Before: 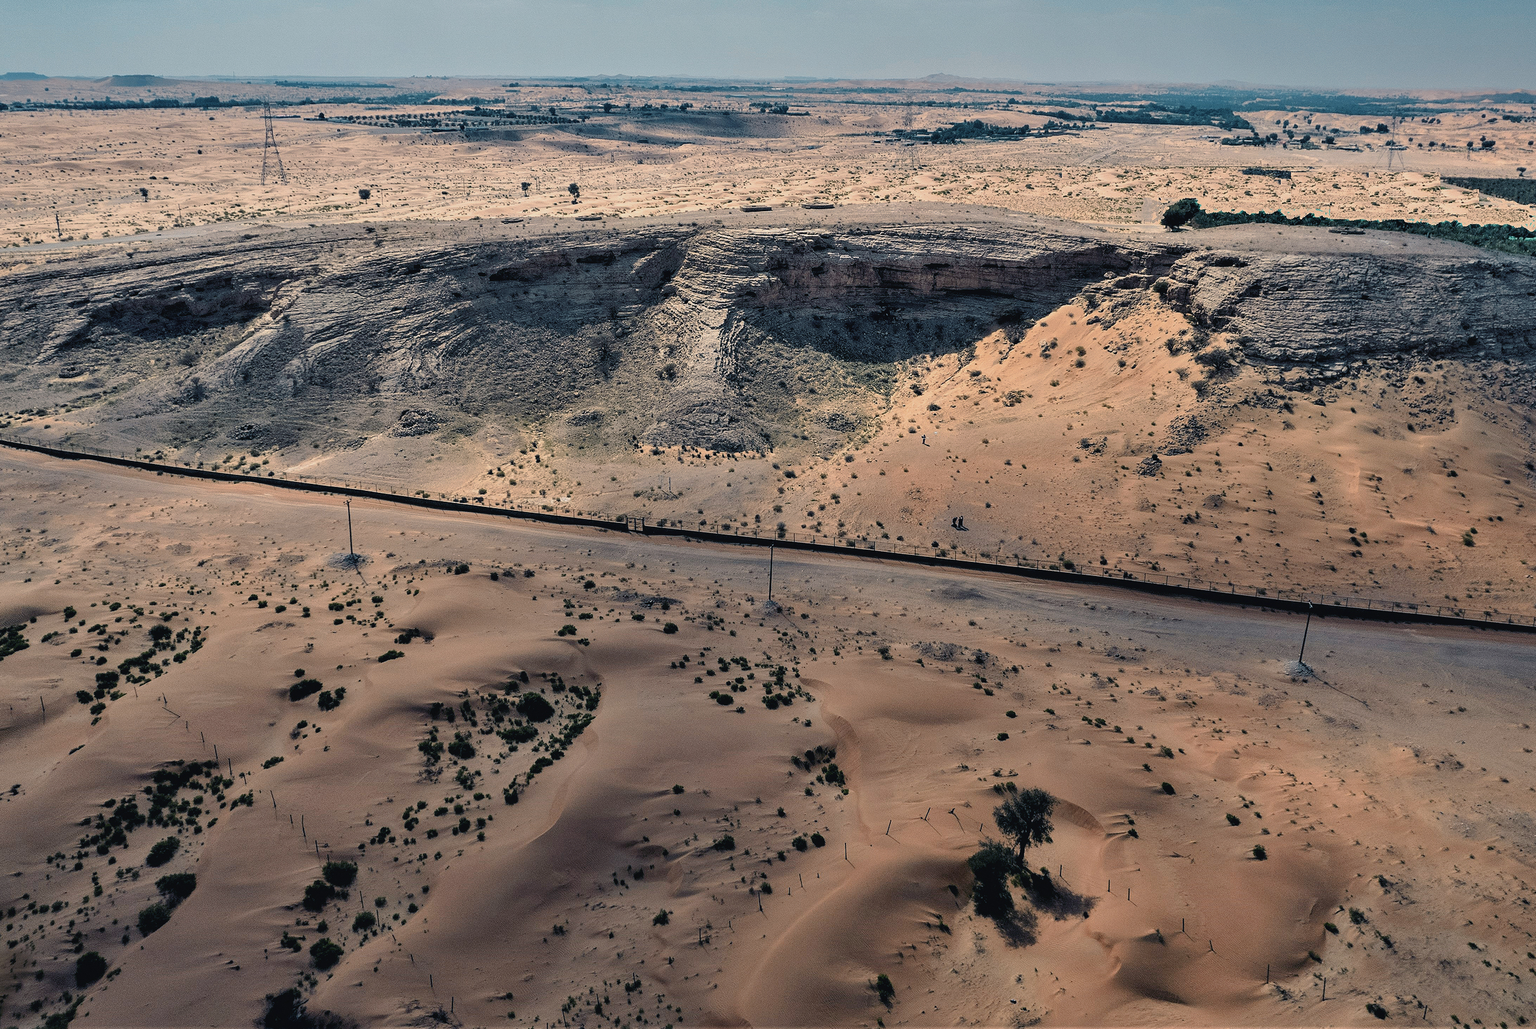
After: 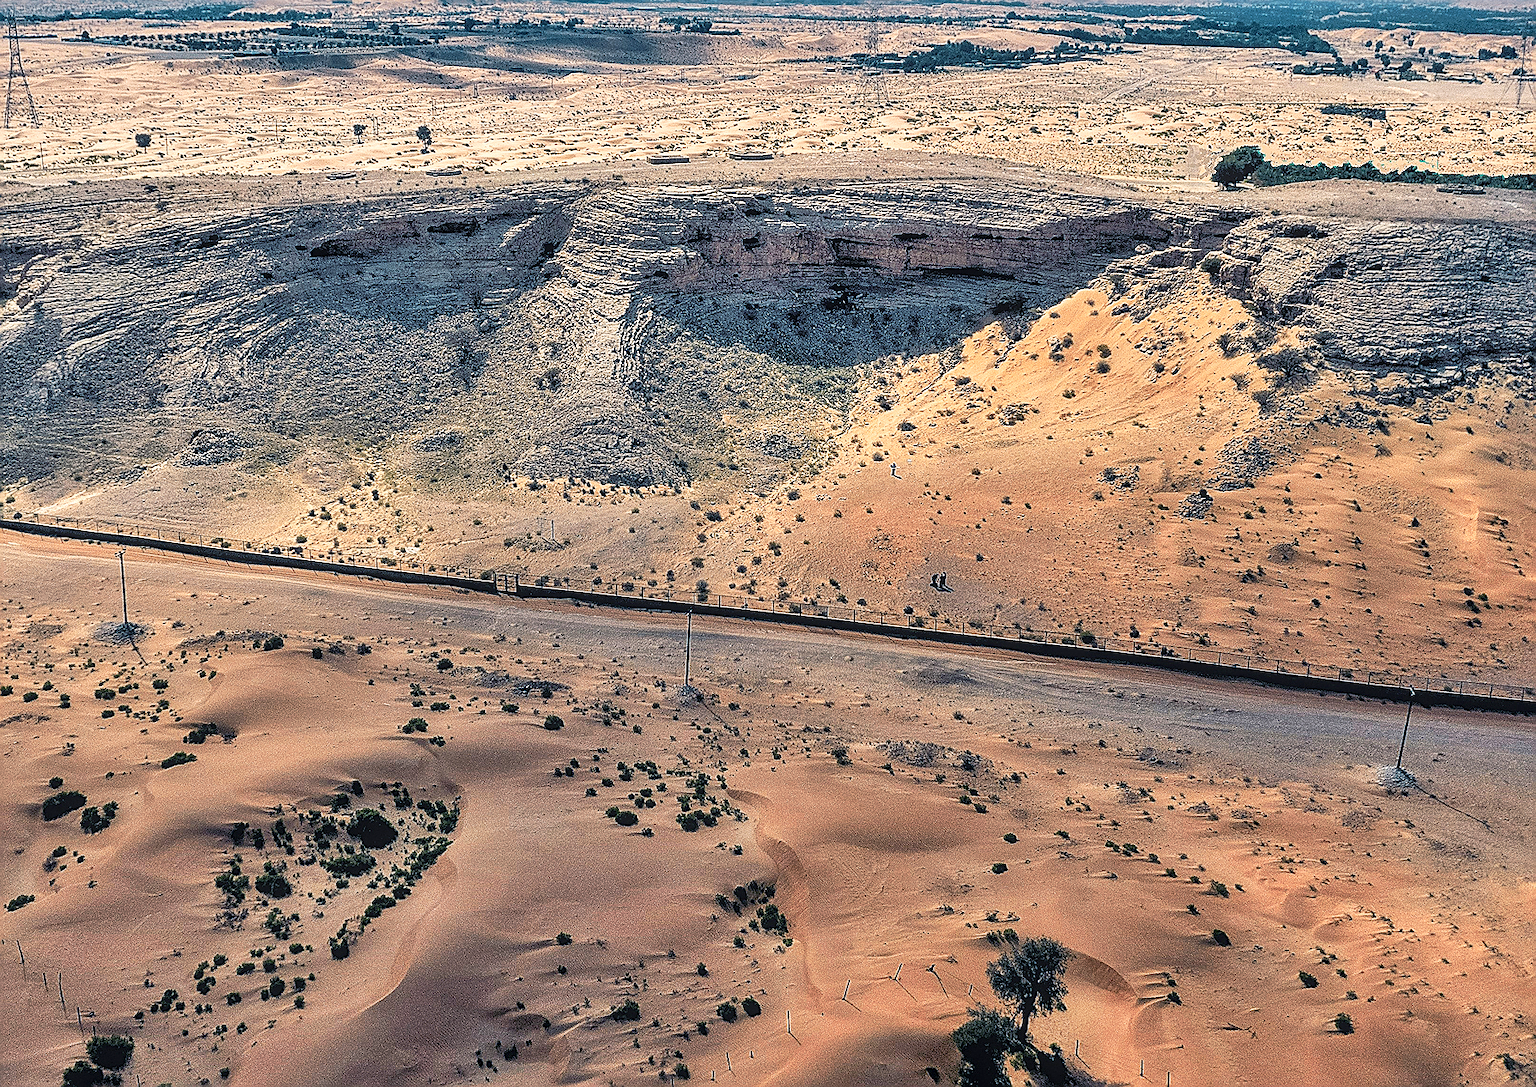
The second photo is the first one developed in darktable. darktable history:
exposure: exposure 0.203 EV, compensate highlight preservation false
sharpen: radius 1.355, amount 1.258, threshold 0.653
local contrast: on, module defaults
crop: left 16.81%, top 8.739%, right 8.609%, bottom 12.451%
base curve: curves: ch0 [(0, 0) (0.257, 0.25) (0.482, 0.586) (0.757, 0.871) (1, 1)], exposure shift 0.01, preserve colors none
tone equalizer: -7 EV 0.16 EV, -6 EV 0.613 EV, -5 EV 1.16 EV, -4 EV 1.31 EV, -3 EV 1.17 EV, -2 EV 0.6 EV, -1 EV 0.147 EV, smoothing 1
contrast brightness saturation: contrast 0.042, saturation 0.074
